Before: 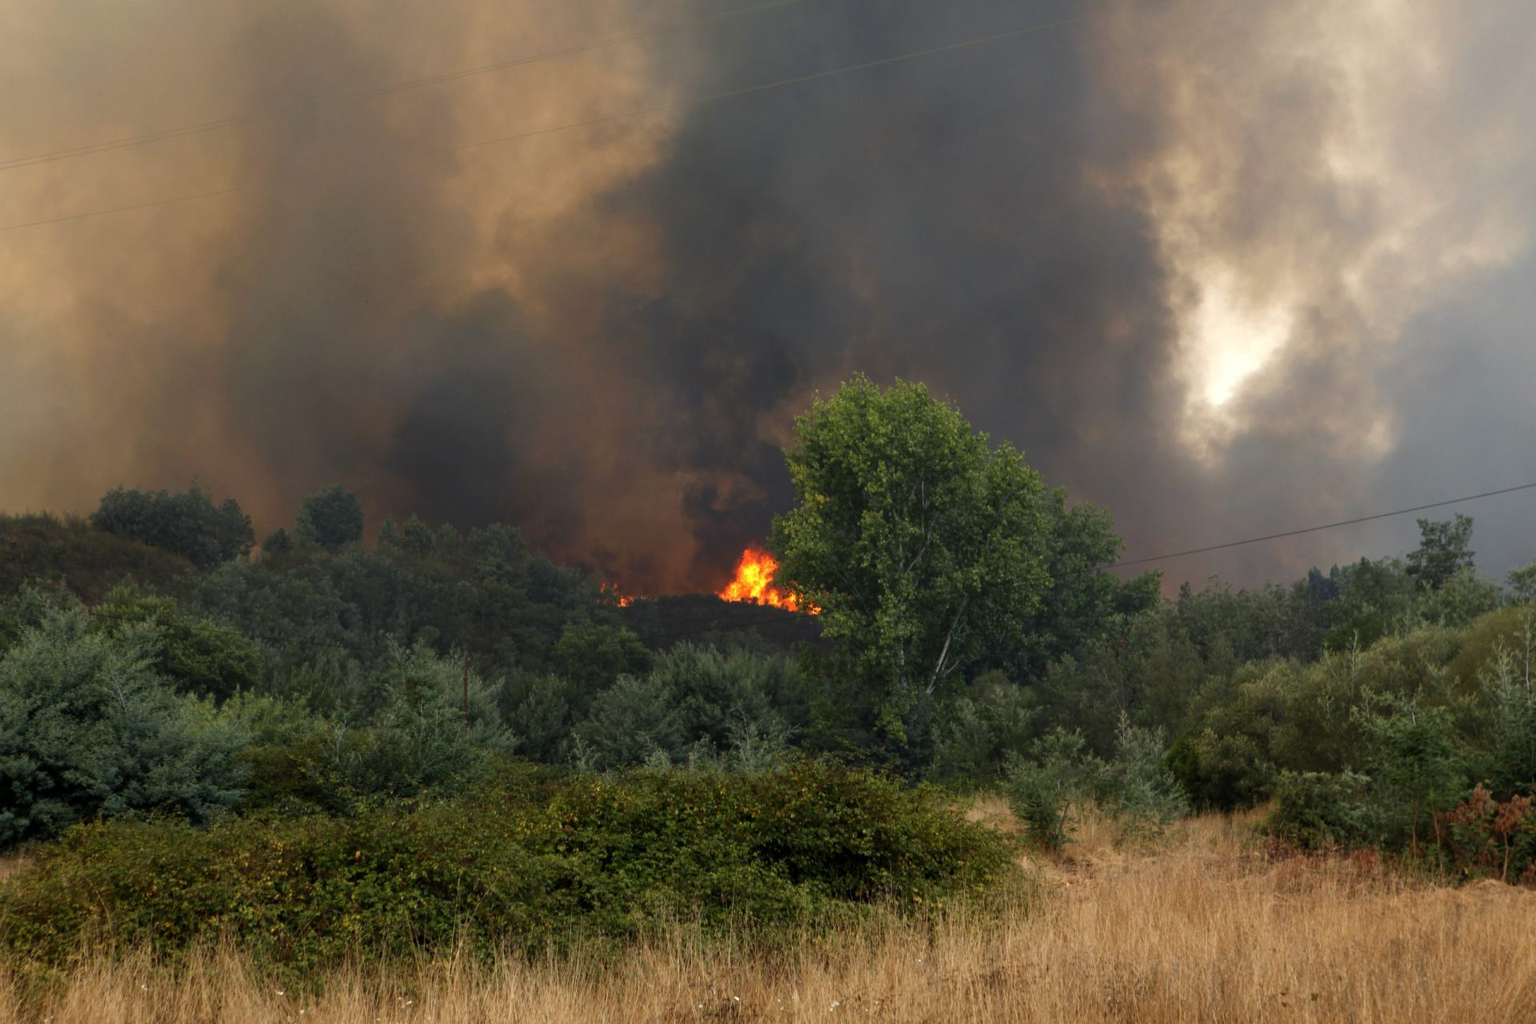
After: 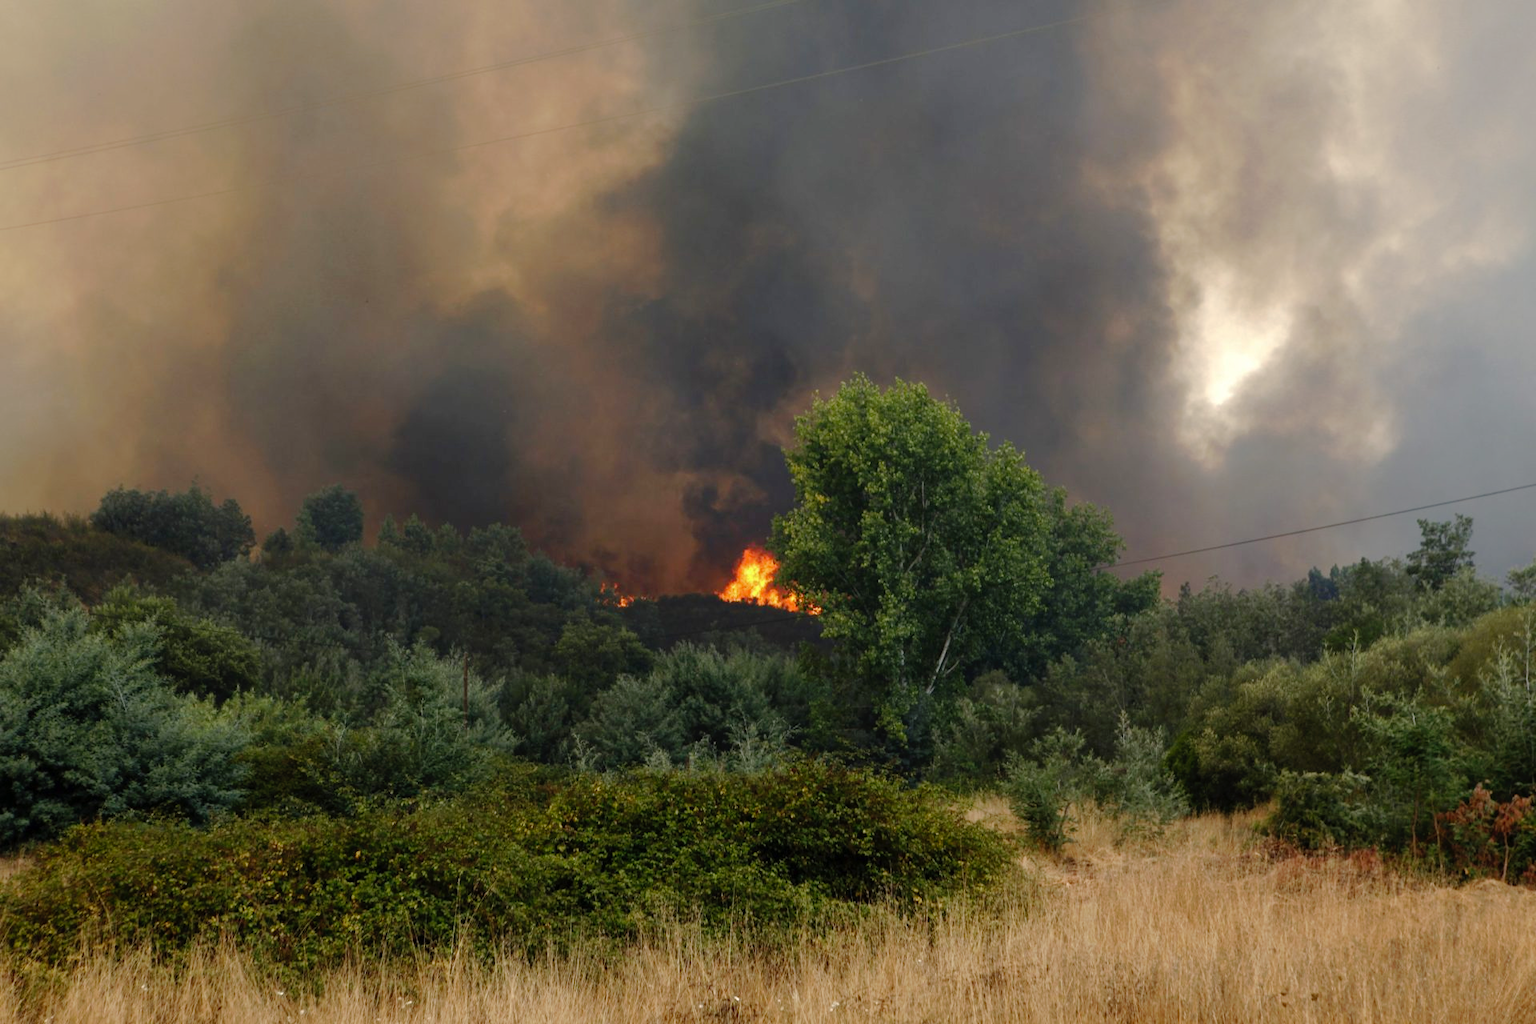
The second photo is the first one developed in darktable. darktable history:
tone curve: curves: ch0 [(0, 0) (0.003, 0.006) (0.011, 0.014) (0.025, 0.024) (0.044, 0.035) (0.069, 0.046) (0.1, 0.074) (0.136, 0.115) (0.177, 0.161) (0.224, 0.226) (0.277, 0.293) (0.335, 0.364) (0.399, 0.441) (0.468, 0.52) (0.543, 0.58) (0.623, 0.657) (0.709, 0.72) (0.801, 0.794) (0.898, 0.883) (1, 1)], preserve colors none
